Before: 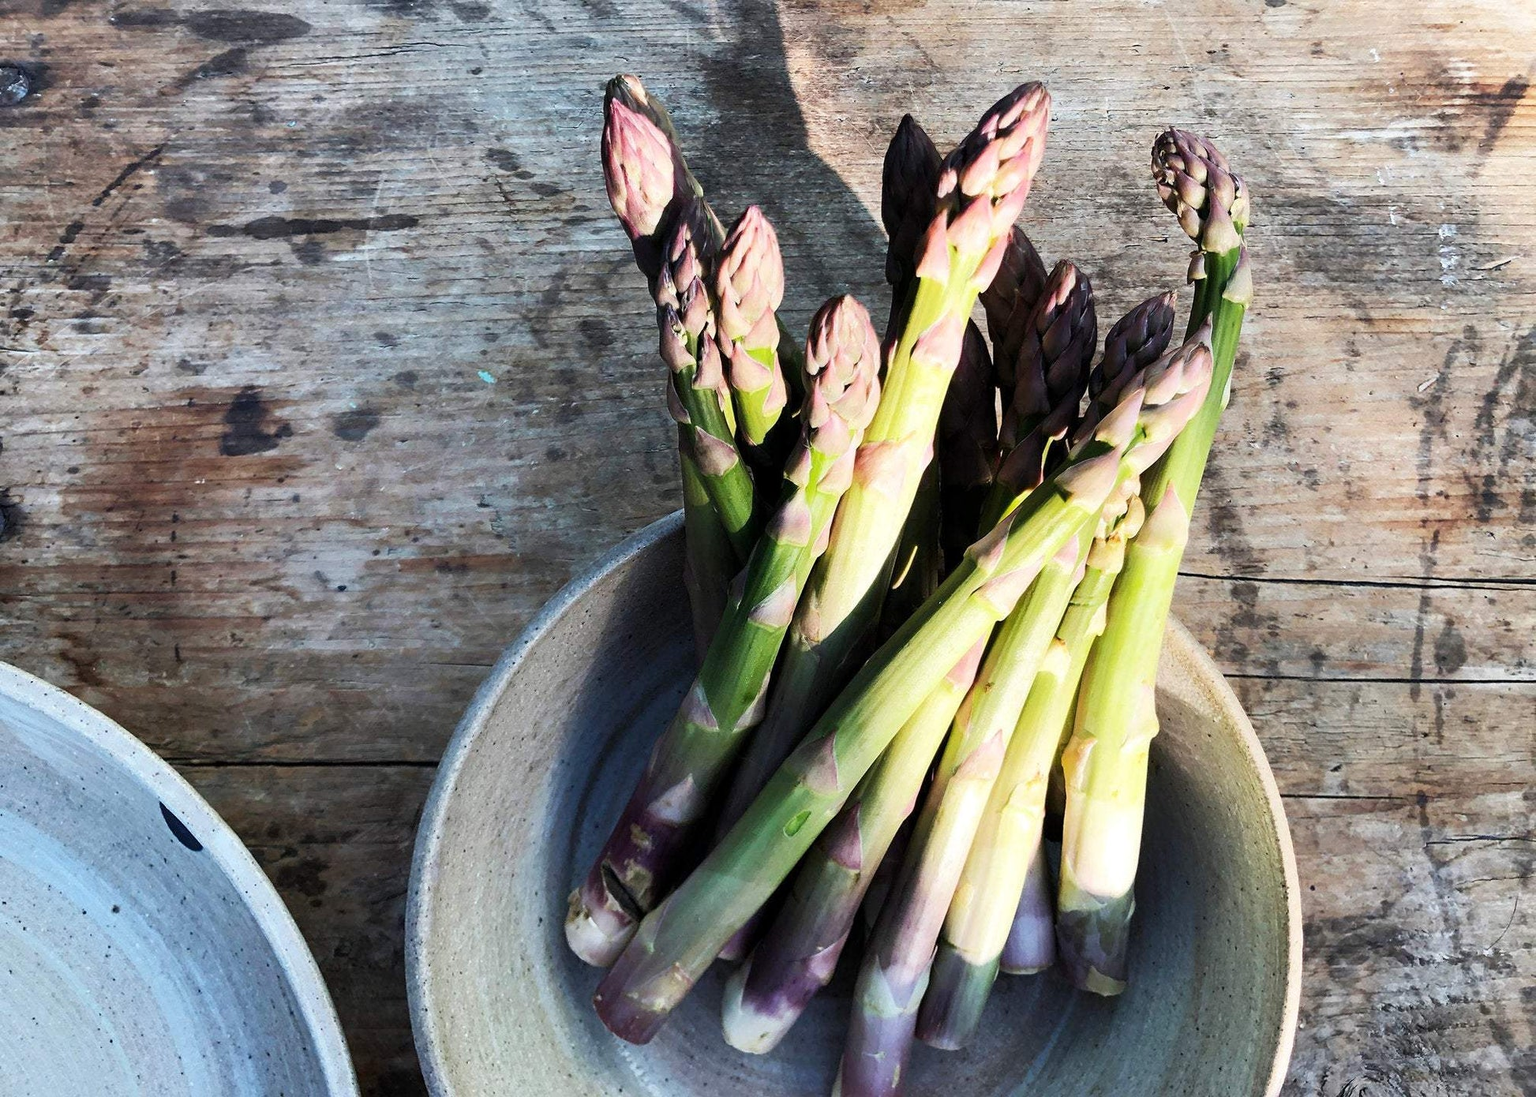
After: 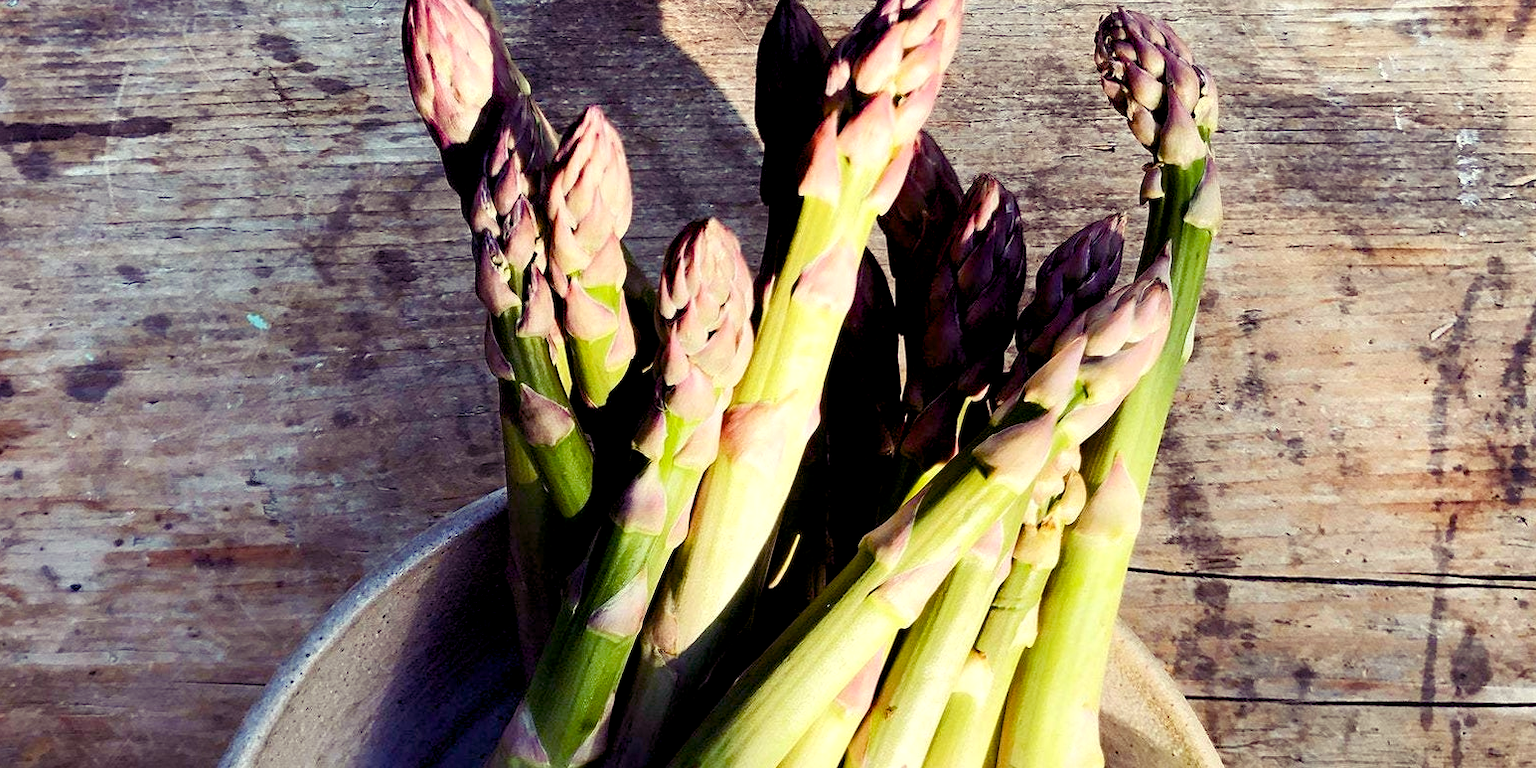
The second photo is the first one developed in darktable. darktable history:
white balance: emerald 1
color balance rgb: shadows lift › luminance -21.66%, shadows lift › chroma 8.98%, shadows lift › hue 283.37°, power › chroma 1.05%, power › hue 25.59°, highlights gain › luminance 6.08%, highlights gain › chroma 2.55%, highlights gain › hue 90°, global offset › luminance -0.87%, perceptual saturation grading › global saturation 25%, perceptual saturation grading › highlights -28.39%, perceptual saturation grading › shadows 33.98%
crop: left 18.38%, top 11.092%, right 2.134%, bottom 33.217%
